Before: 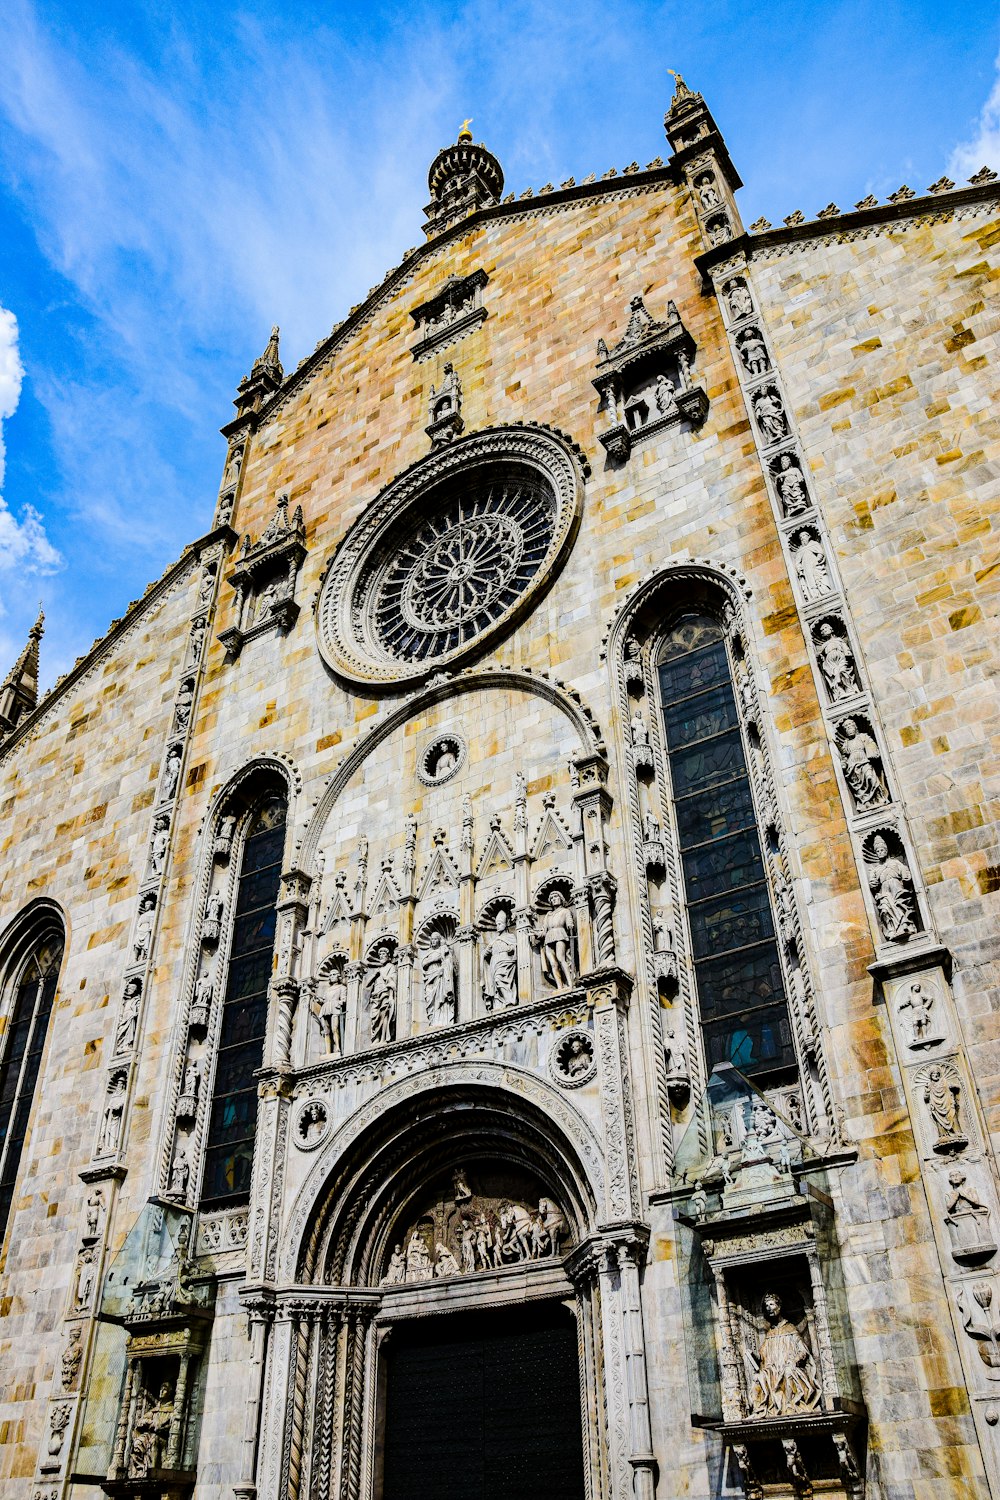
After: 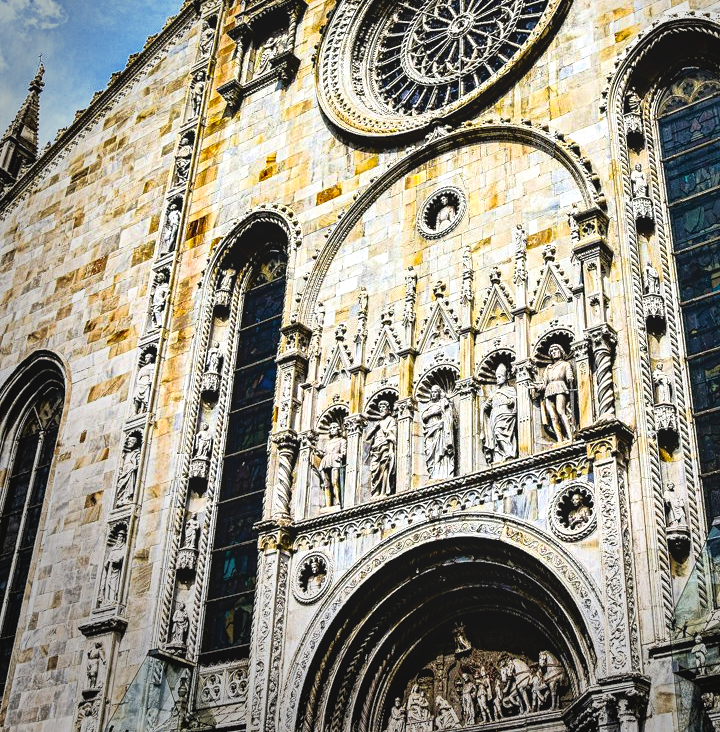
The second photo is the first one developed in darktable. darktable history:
velvia: strength 39.78%
vignetting: center (0.218, -0.231), automatic ratio true
contrast equalizer: y [[0.5, 0.5, 0.5, 0.539, 0.64, 0.611], [0.5 ×6], [0.5 ×6], [0 ×6], [0 ×6]]
tone equalizer: -8 EV -0.732 EV, -7 EV -0.698 EV, -6 EV -0.596 EV, -5 EV -0.367 EV, -3 EV 0.369 EV, -2 EV 0.6 EV, -1 EV 0.692 EV, +0 EV 0.777 EV
tone curve: curves: ch0 [(0, 0) (0.48, 0.431) (0.7, 0.609) (0.864, 0.854) (1, 1)], color space Lab, linked channels, preserve colors none
crop: top 36.496%, right 27.924%, bottom 14.664%
contrast brightness saturation: contrast -0.173, saturation 0.185
